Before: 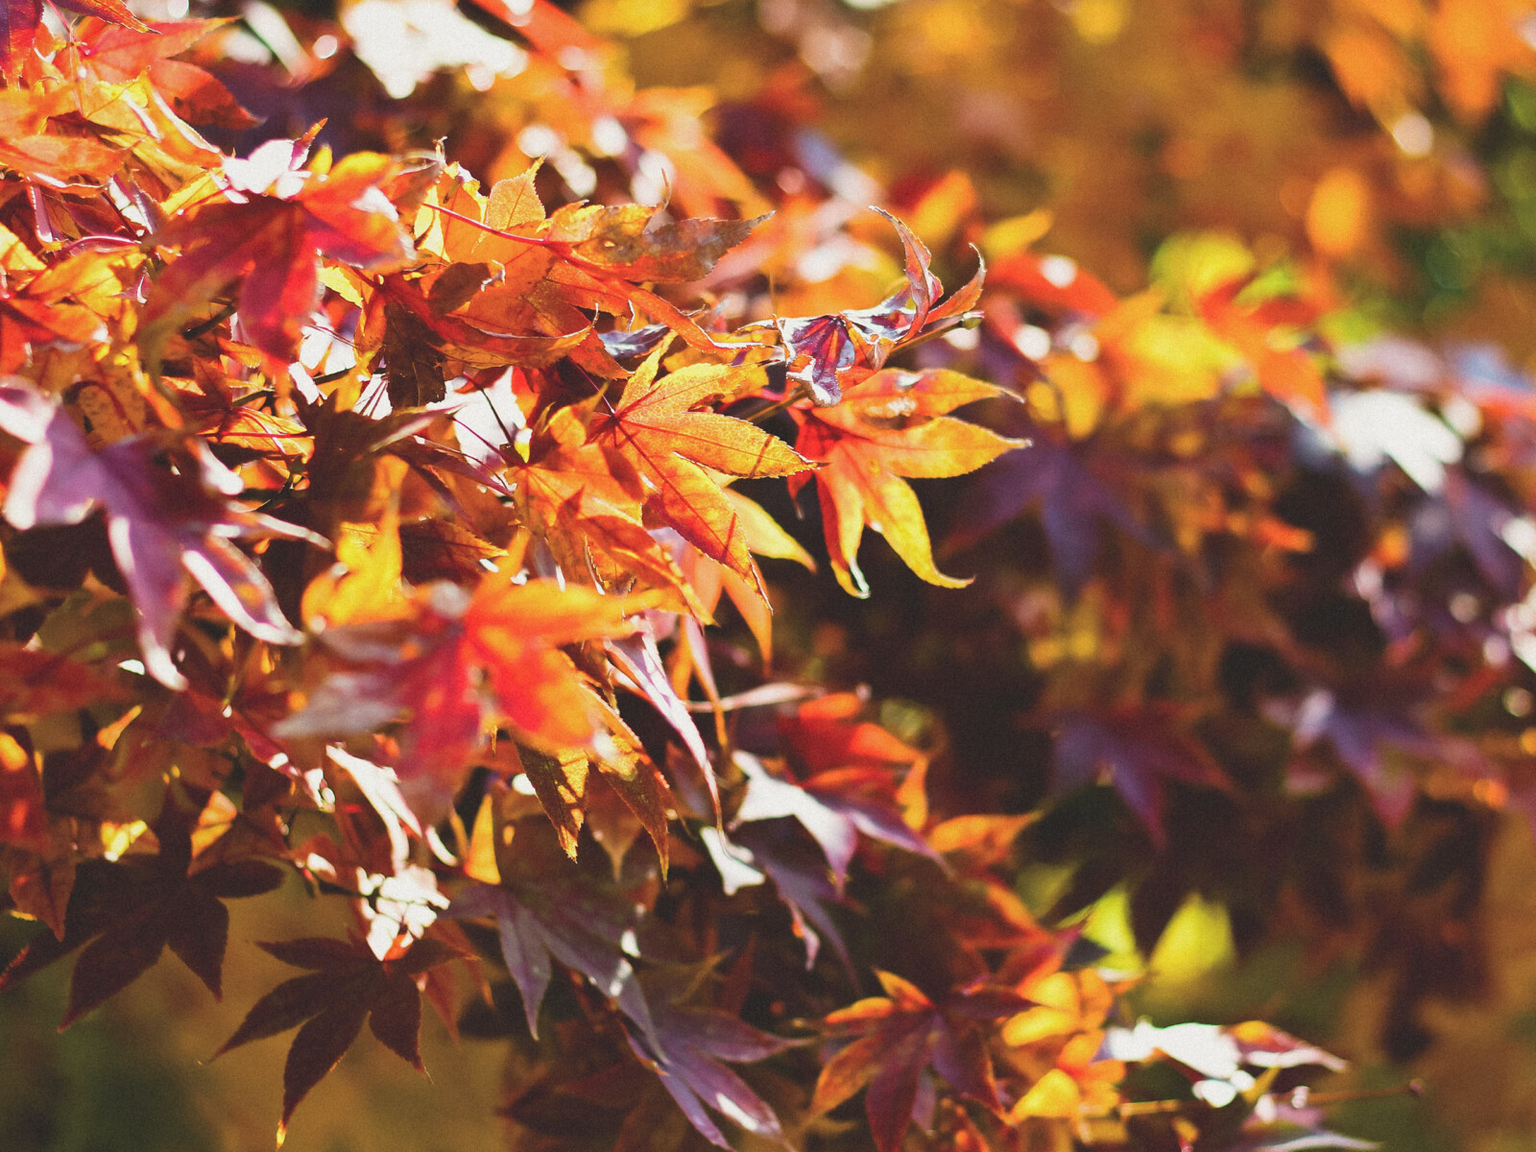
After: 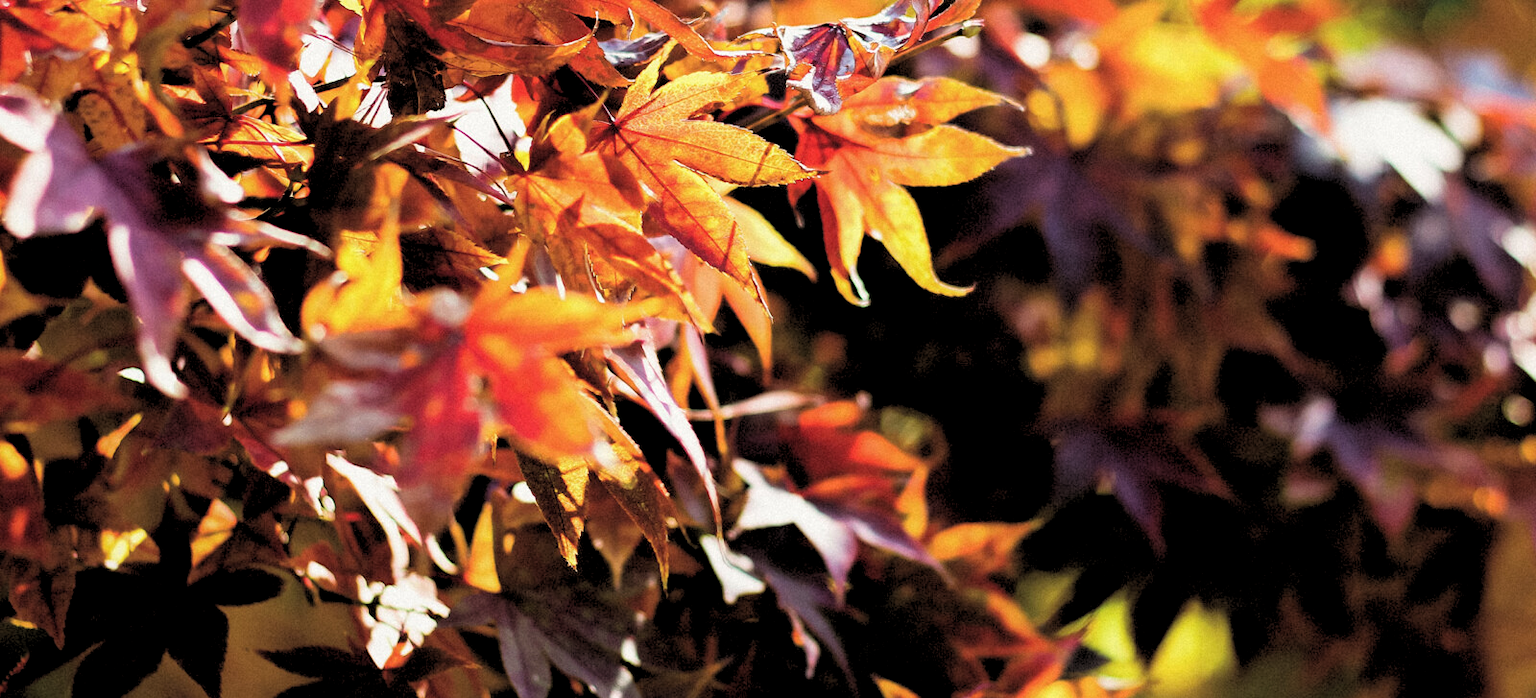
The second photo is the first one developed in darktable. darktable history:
rgb levels: levels [[0.034, 0.472, 0.904], [0, 0.5, 1], [0, 0.5, 1]]
crop and rotate: top 25.357%, bottom 13.942%
